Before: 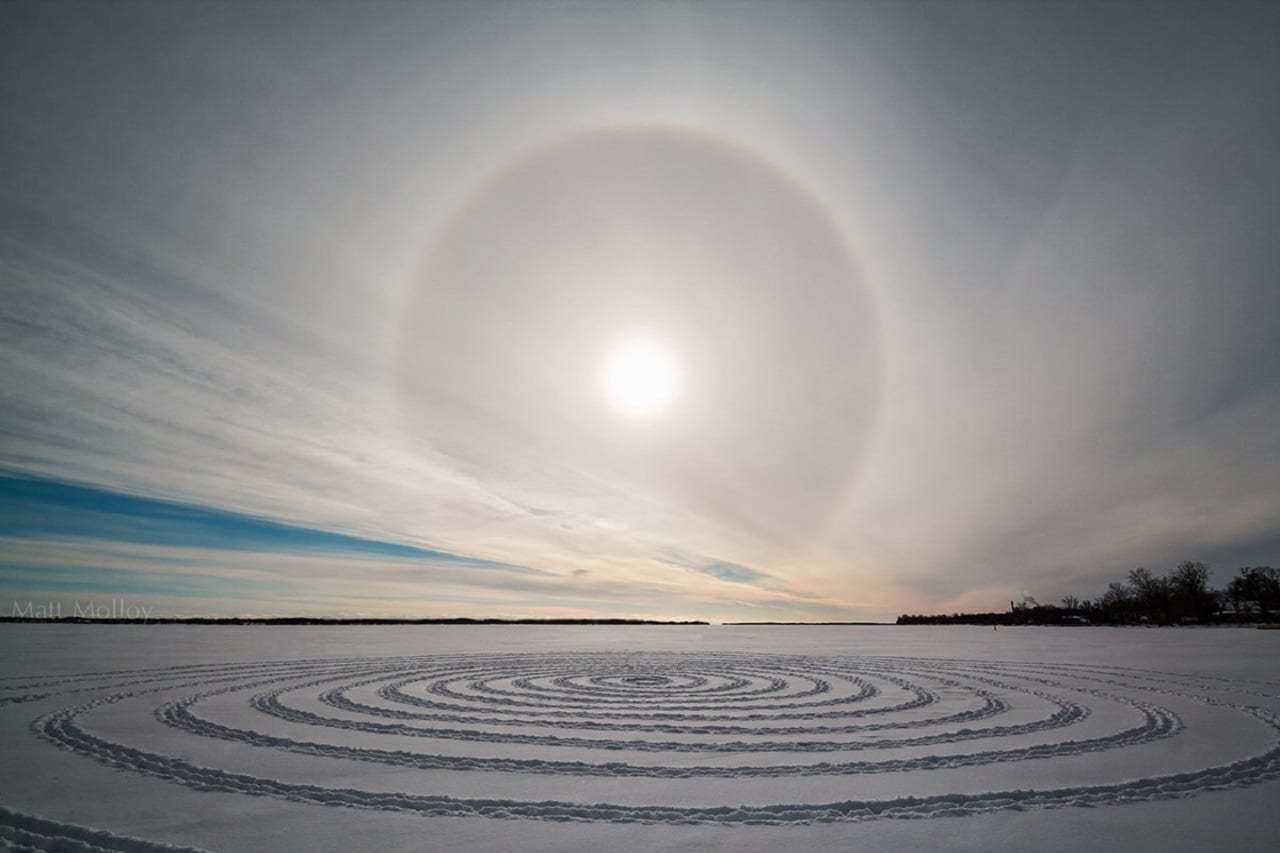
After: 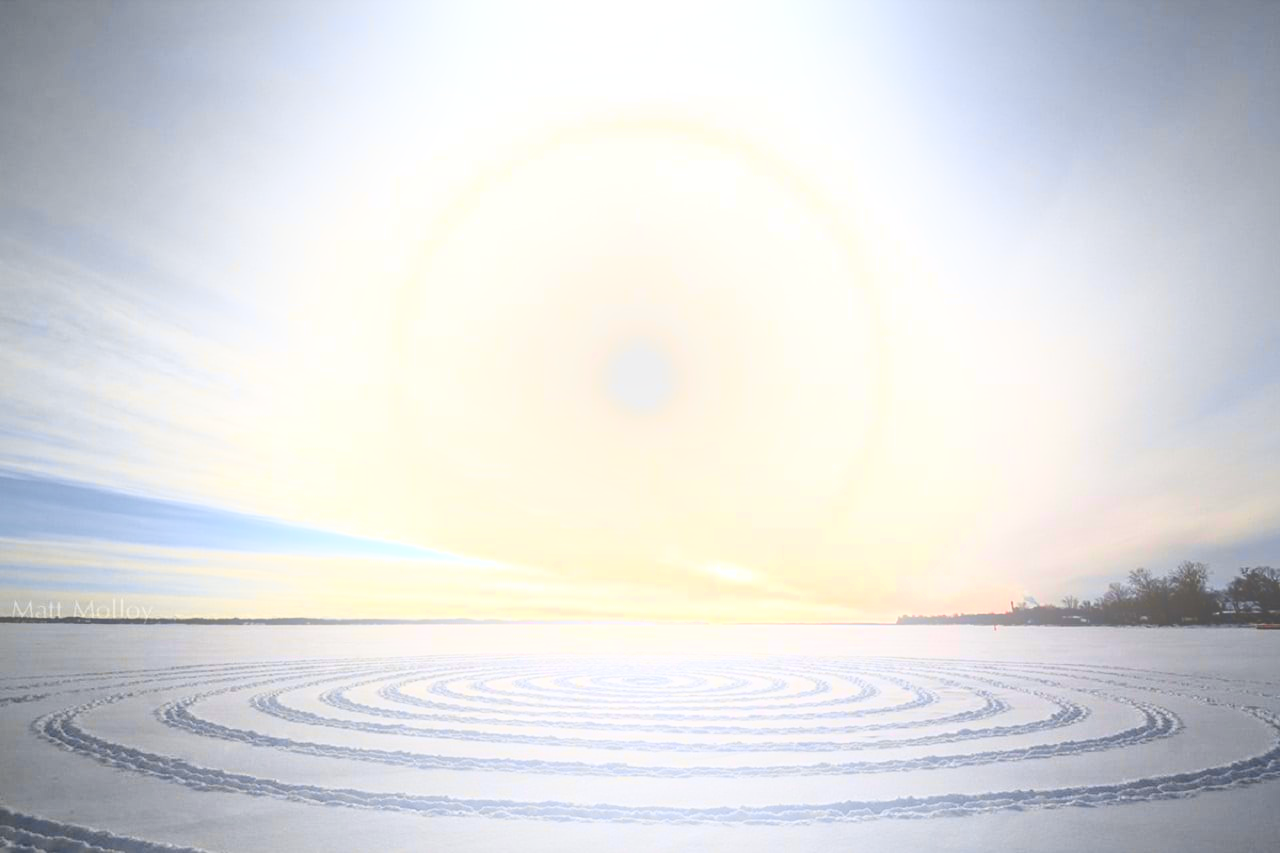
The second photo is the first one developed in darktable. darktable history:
bloom: size 38%, threshold 95%, strength 30%
exposure: black level correction 0, exposure 1.1 EV, compensate highlight preservation false
tone curve: curves: ch0 [(0, 0.036) (0.119, 0.115) (0.466, 0.498) (0.715, 0.767) (0.817, 0.865) (1, 0.998)]; ch1 [(0, 0) (0.377, 0.424) (0.442, 0.491) (0.487, 0.498) (0.514, 0.512) (0.536, 0.577) (0.66, 0.724) (1, 1)]; ch2 [(0, 0) (0.38, 0.405) (0.463, 0.443) (0.492, 0.486) (0.526, 0.541) (0.578, 0.598) (1, 1)], color space Lab, independent channels, preserve colors none
